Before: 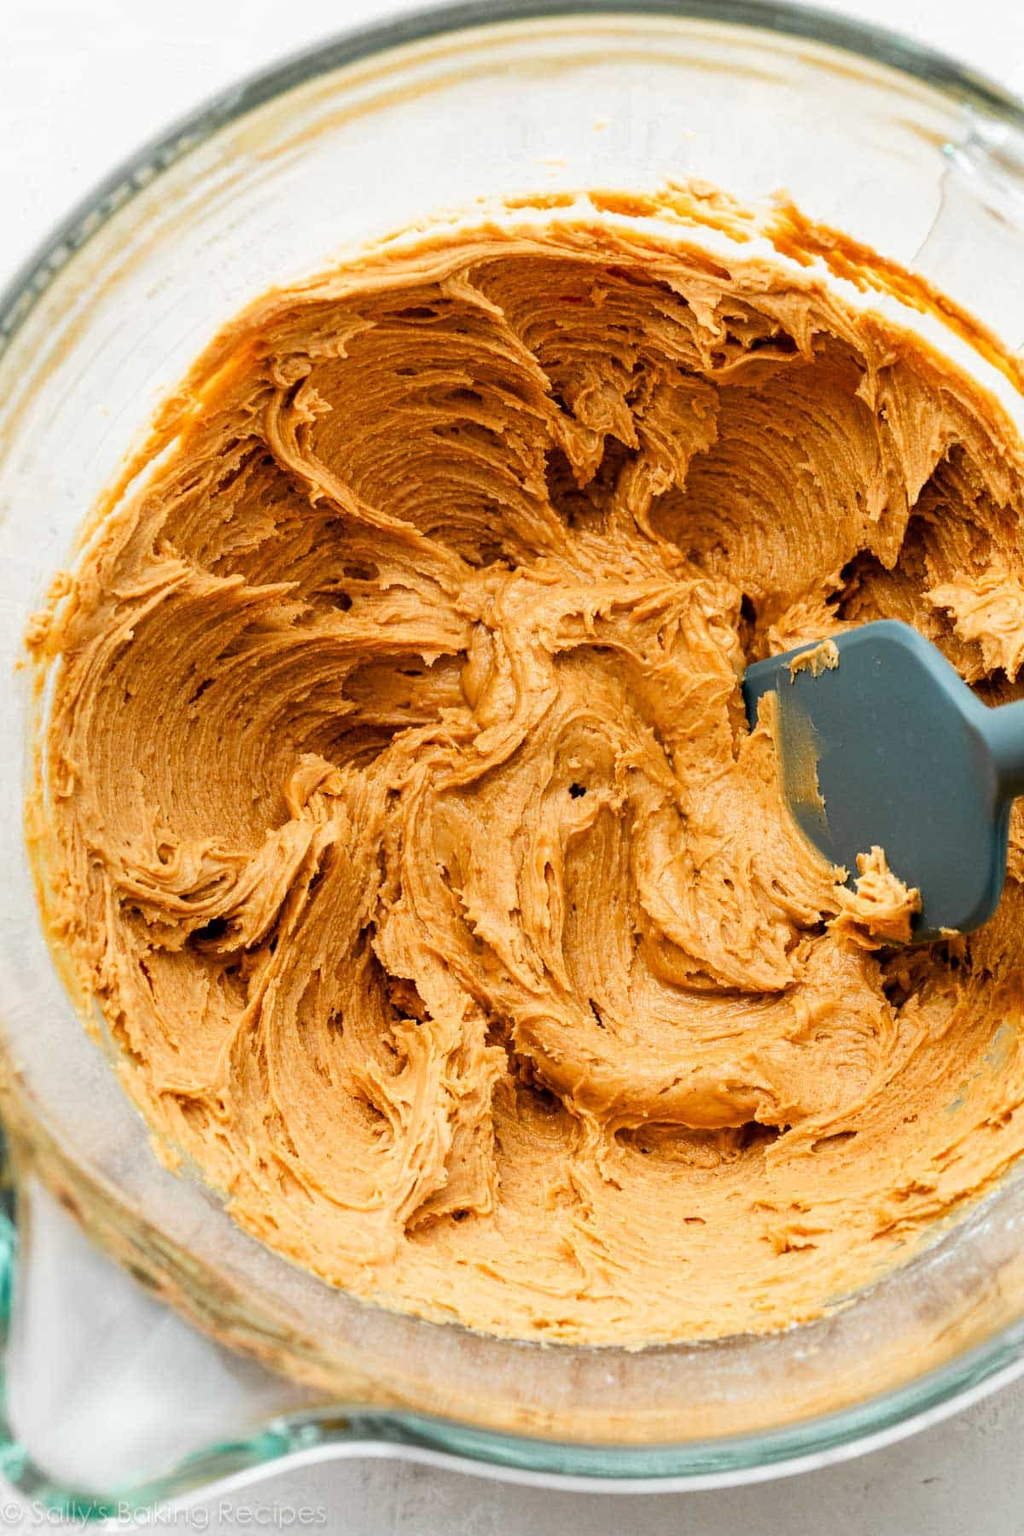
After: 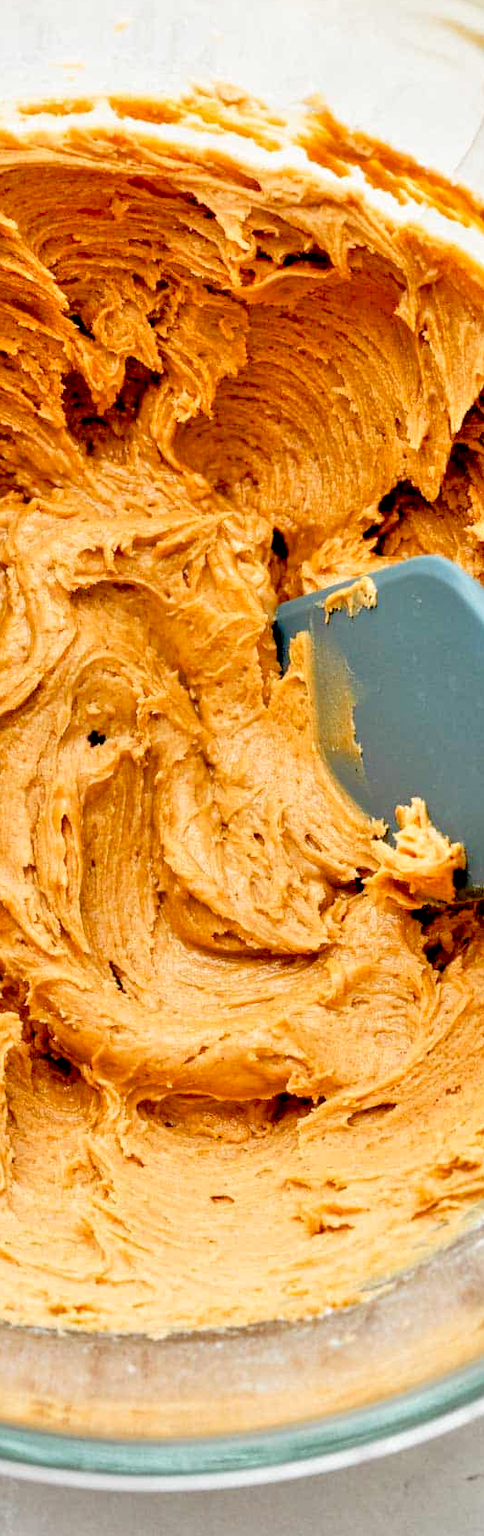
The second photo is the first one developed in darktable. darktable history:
crop: left 47.628%, top 6.643%, right 7.874%
tone equalizer: -7 EV 0.15 EV, -6 EV 0.6 EV, -5 EV 1.15 EV, -4 EV 1.33 EV, -3 EV 1.15 EV, -2 EV 0.6 EV, -1 EV 0.15 EV, mask exposure compensation -0.5 EV
exposure: black level correction 0.012, compensate highlight preservation false
